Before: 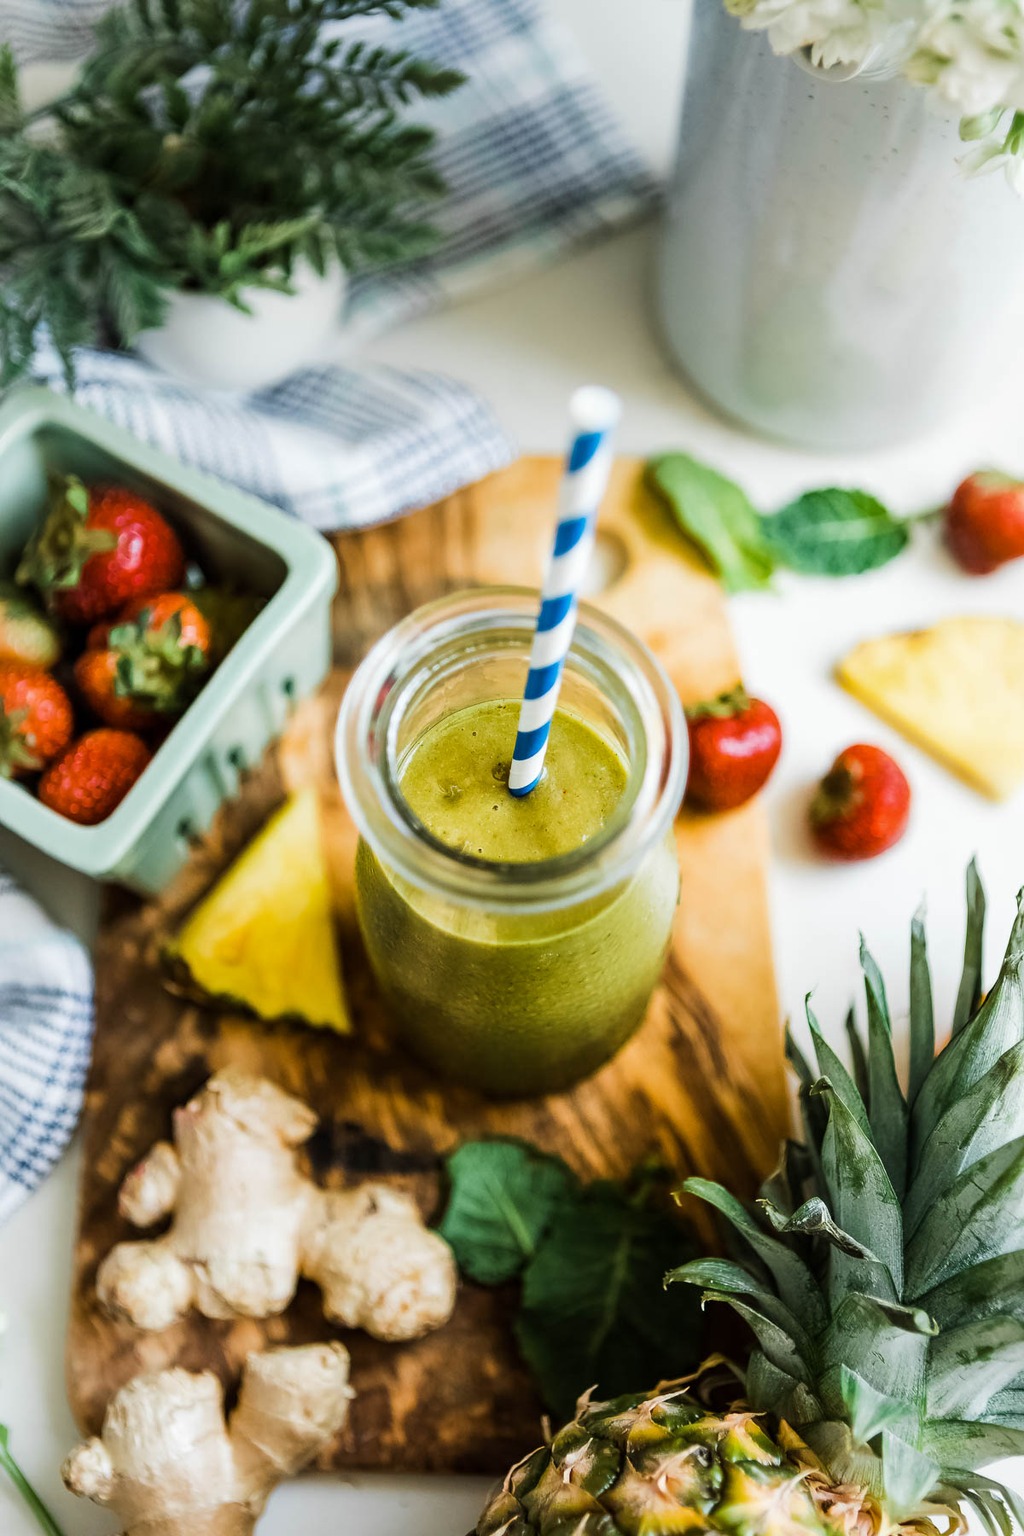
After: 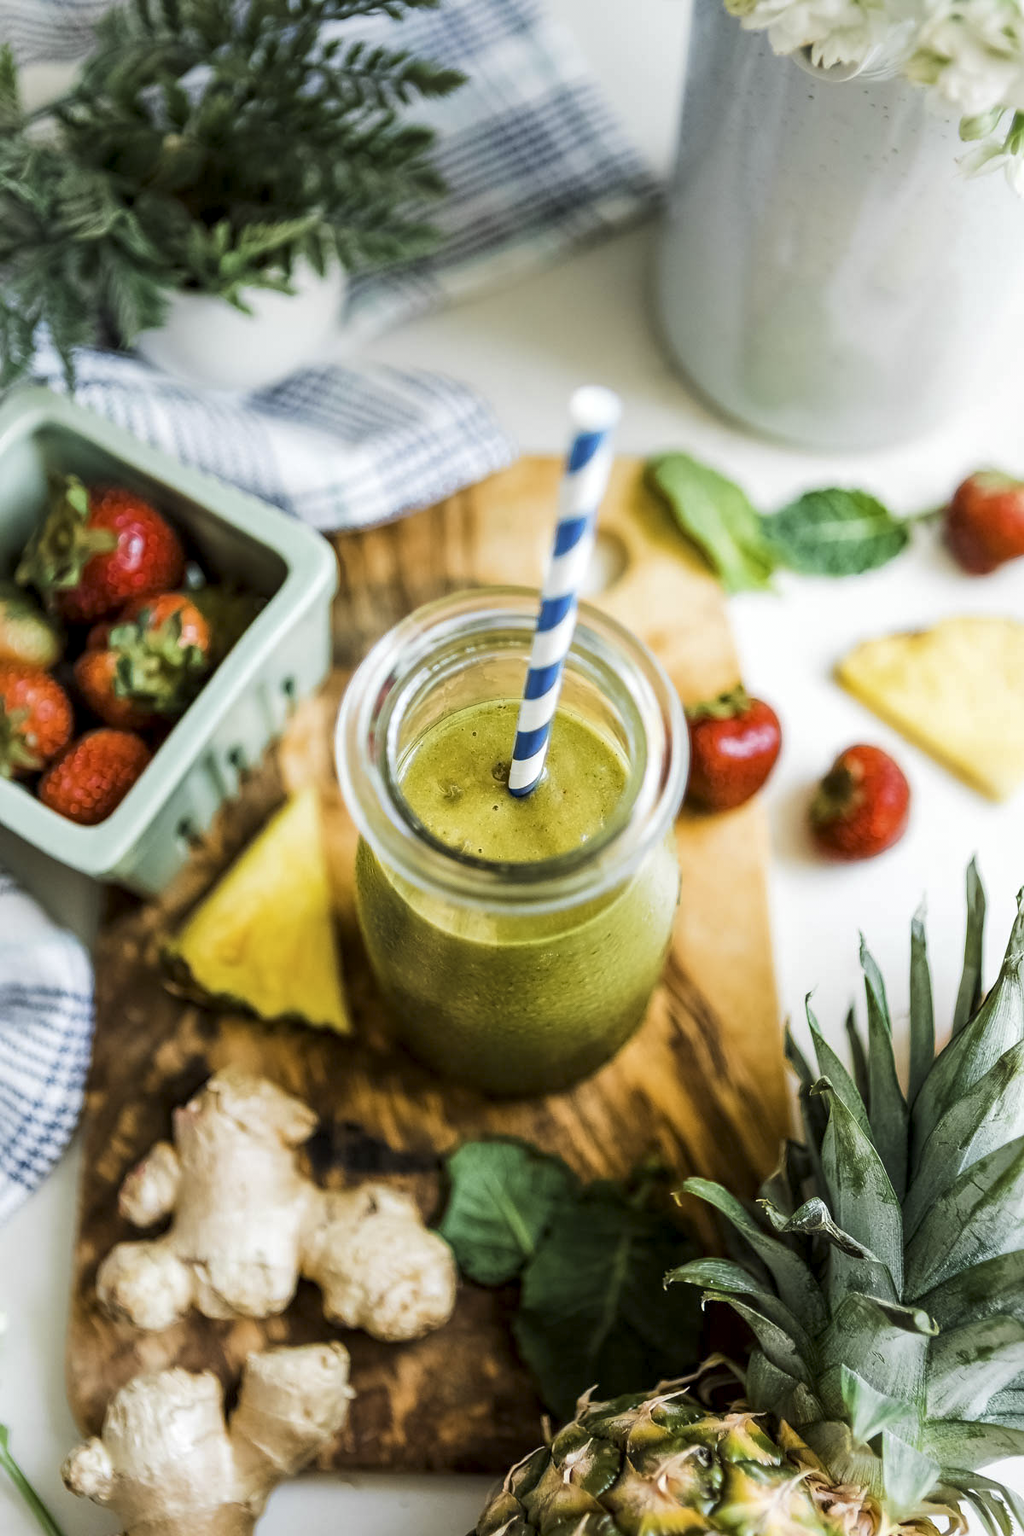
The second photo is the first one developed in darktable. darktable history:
highlight reconstruction: method reconstruct in LCh, clipping threshold 0
raw chromatic aberrations: iterations once
base curve: exposure shift 0
defringe: on, module defaults
local contrast: highlights 100%, shadows 100%, detail 120%, midtone range 0.2
